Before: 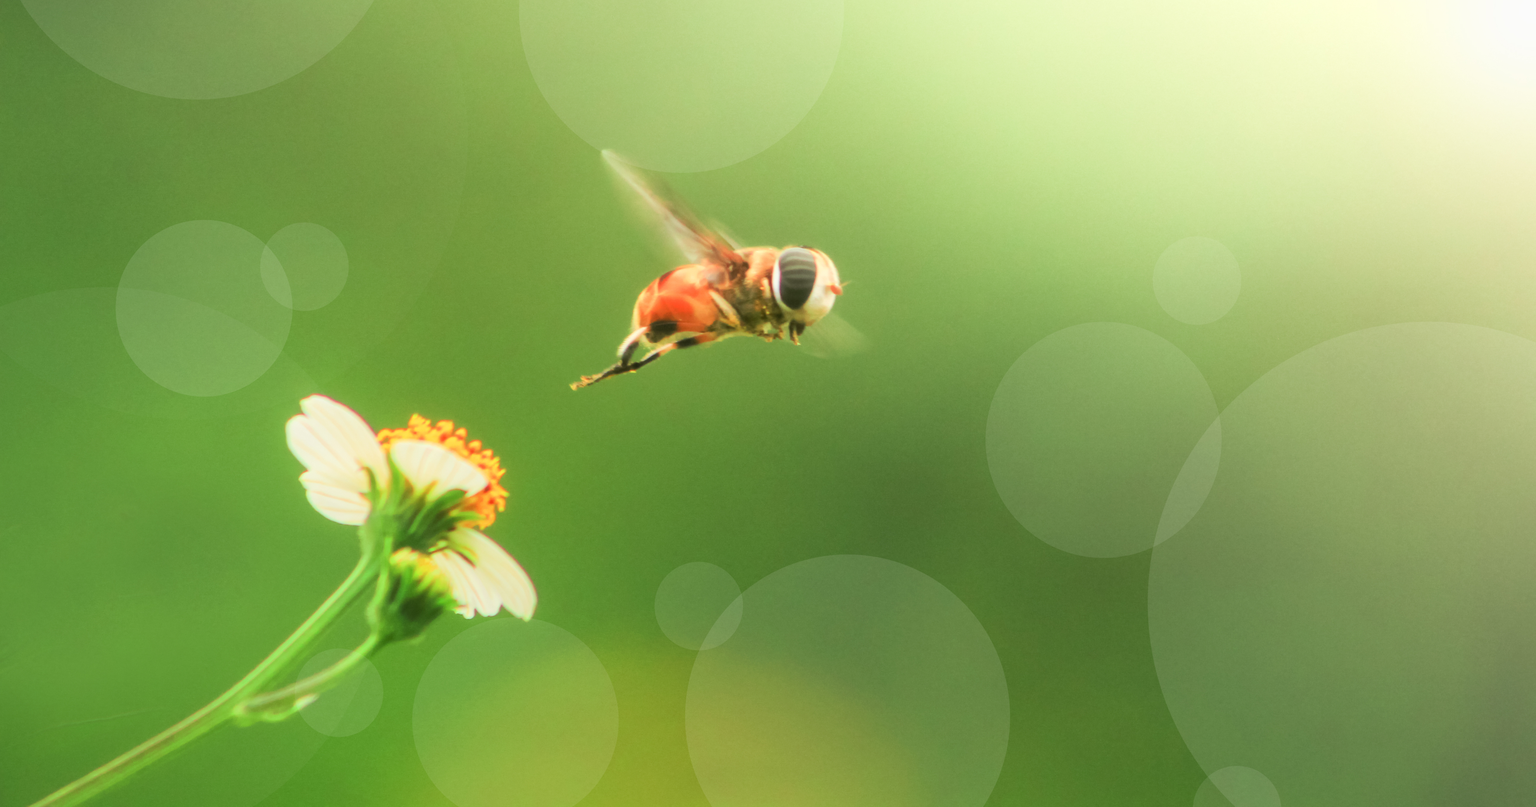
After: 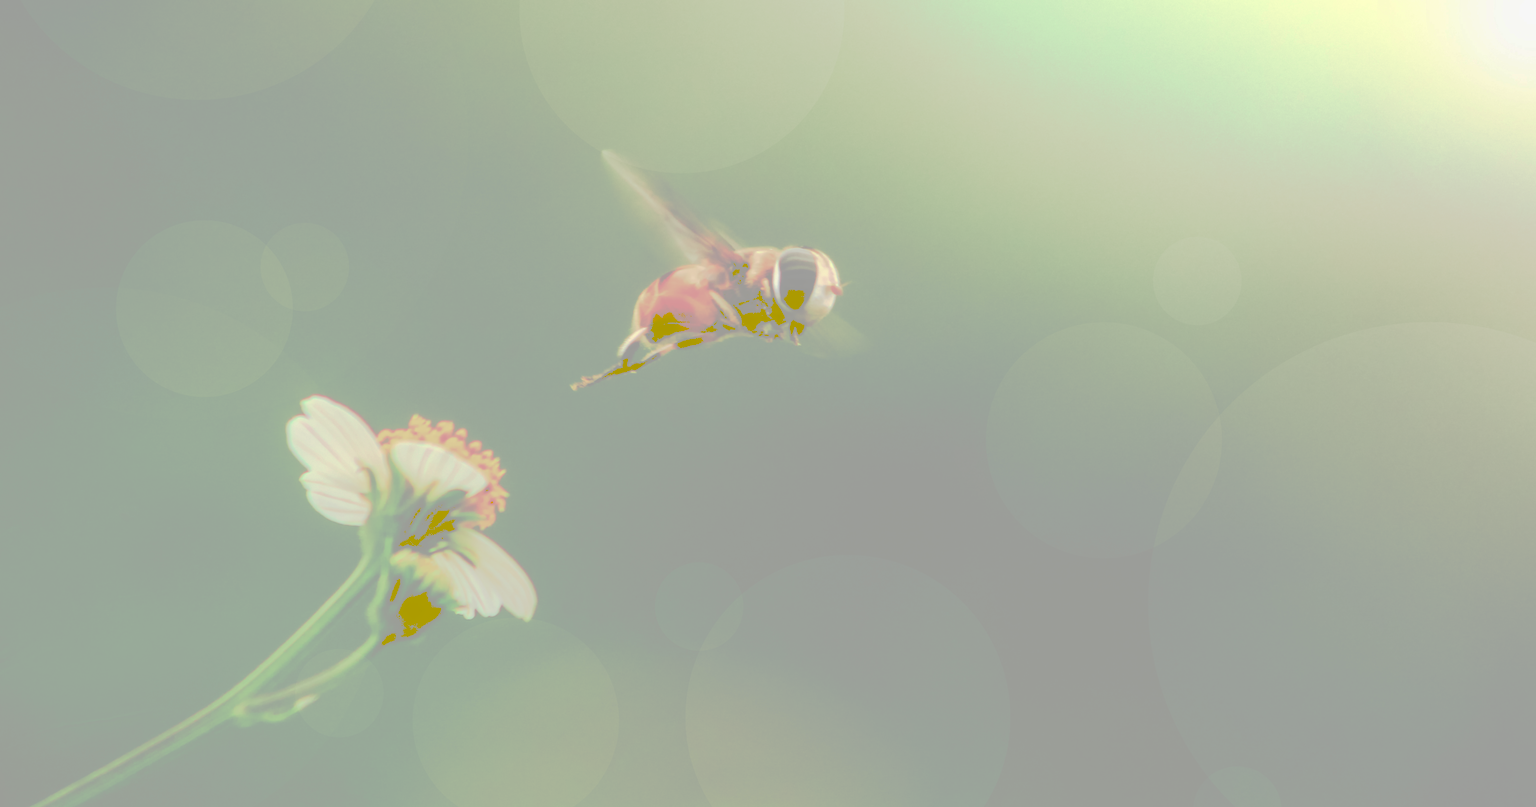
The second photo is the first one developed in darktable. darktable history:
contrast brightness saturation: contrast 0.1, brightness -0.26, saturation 0.14
tone curve: curves: ch0 [(0, 0) (0.003, 0.626) (0.011, 0.626) (0.025, 0.63) (0.044, 0.631) (0.069, 0.632) (0.1, 0.636) (0.136, 0.637) (0.177, 0.641) (0.224, 0.642) (0.277, 0.646) (0.335, 0.649) (0.399, 0.661) (0.468, 0.679) (0.543, 0.702) (0.623, 0.732) (0.709, 0.769) (0.801, 0.804) (0.898, 0.847) (1, 1)], preserve colors none
